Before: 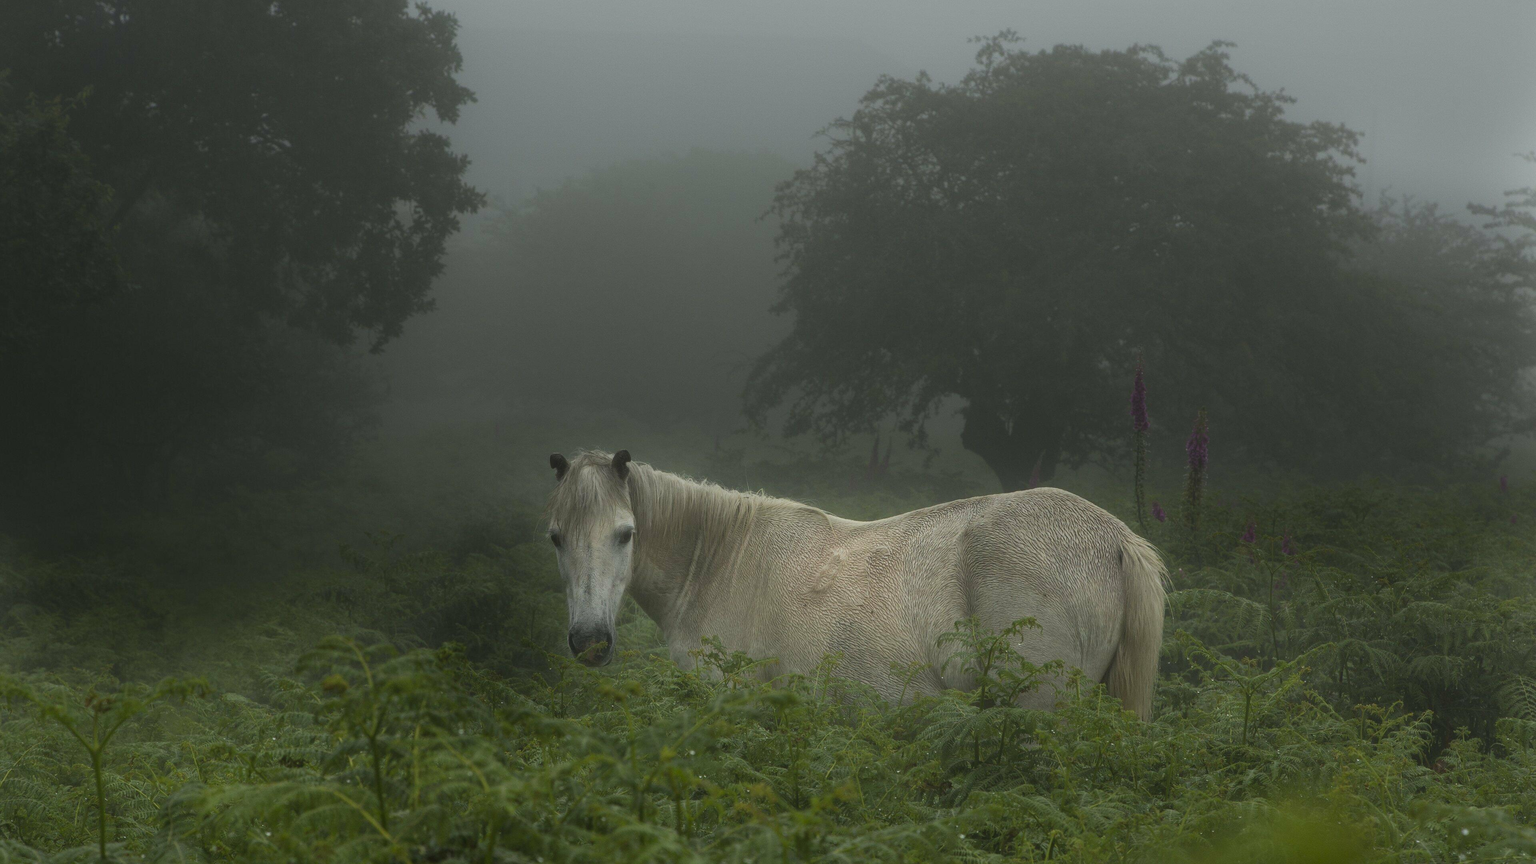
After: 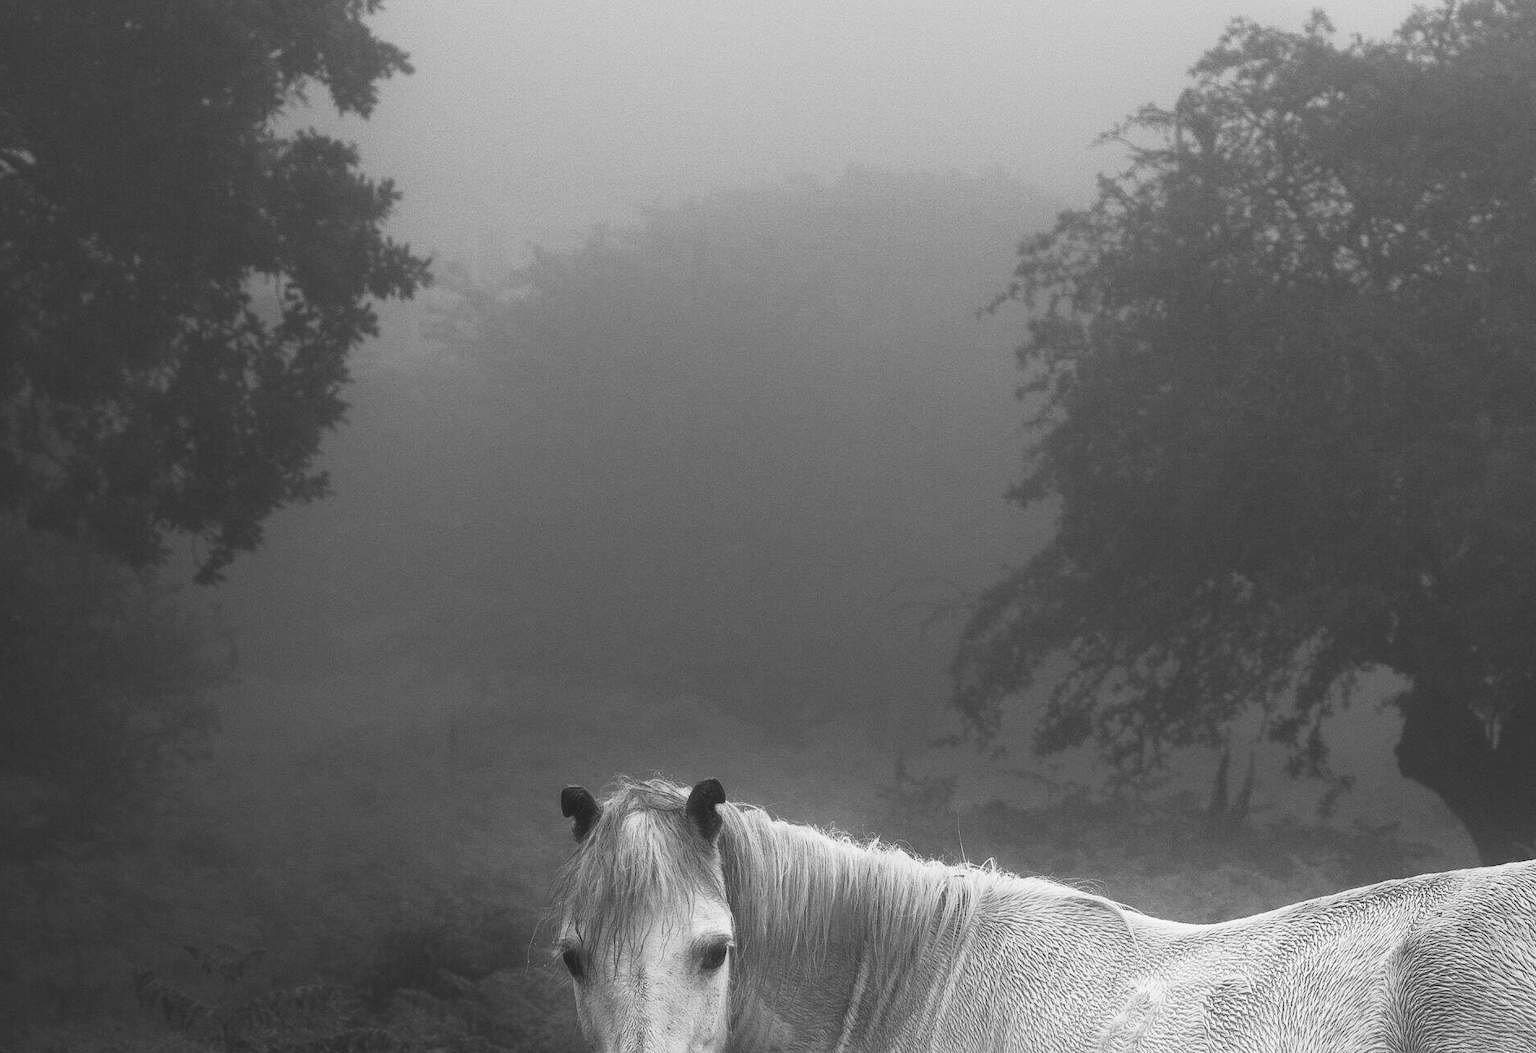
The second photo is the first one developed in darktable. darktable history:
monochrome: size 3.1
crop: left 17.835%, top 7.675%, right 32.881%, bottom 32.213%
contrast brightness saturation: contrast 0.2, brightness 0.16, saturation 0.22
tone curve: curves: ch0 [(0, 0.013) (0.198, 0.175) (0.512, 0.582) (0.625, 0.754) (0.81, 0.934) (1, 1)], color space Lab, linked channels, preserve colors none
